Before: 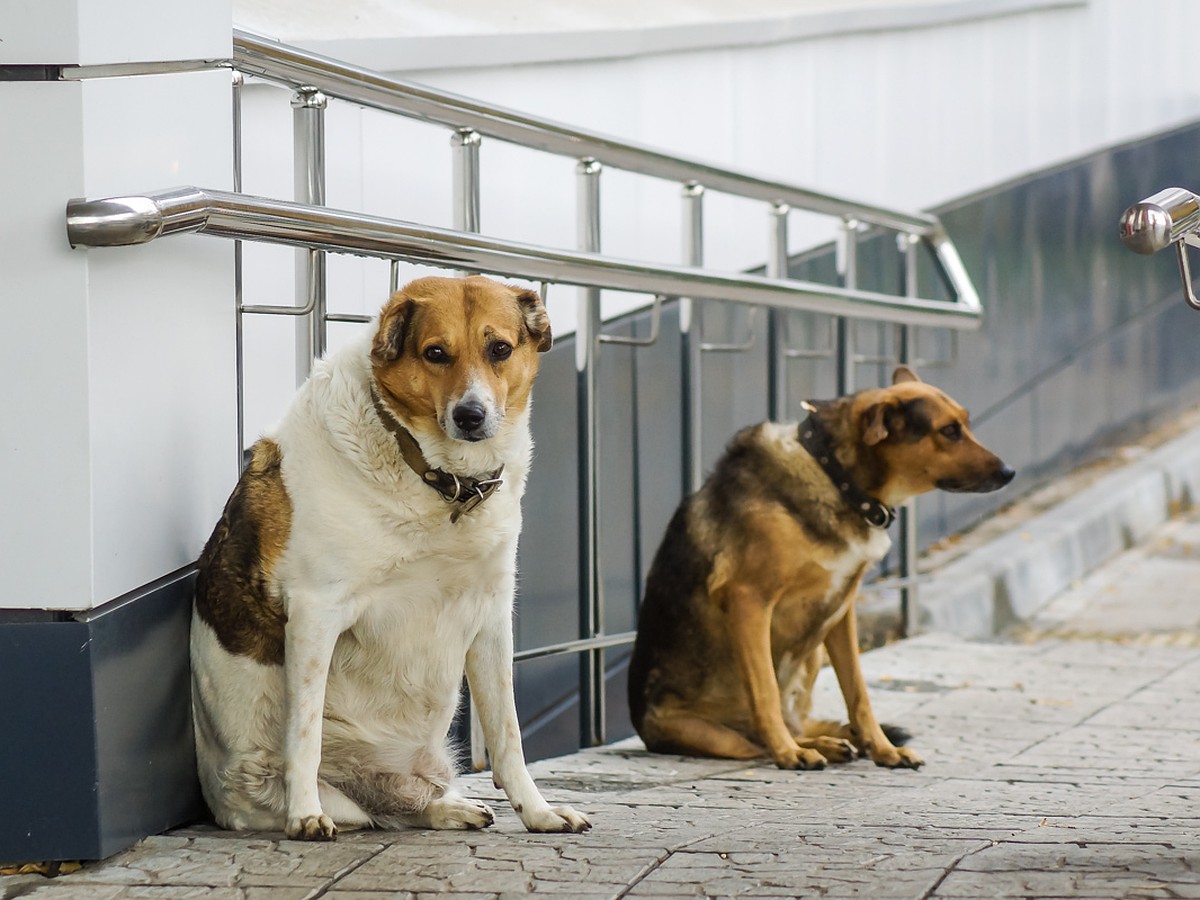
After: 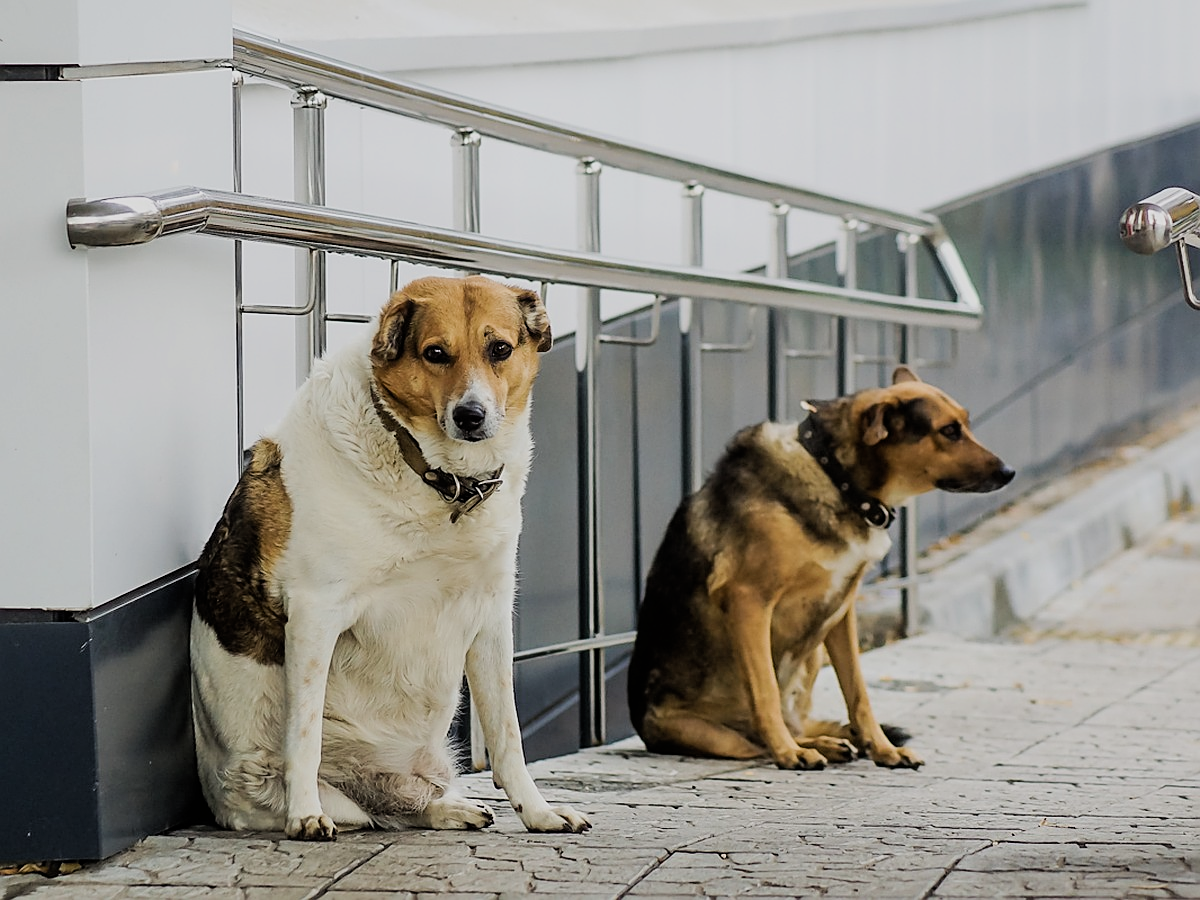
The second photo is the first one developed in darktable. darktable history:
filmic rgb: black relative exposure -7.65 EV, white relative exposure 4.56 EV, hardness 3.61, contrast 1.106
sharpen: on, module defaults
contrast brightness saturation: saturation -0.05
